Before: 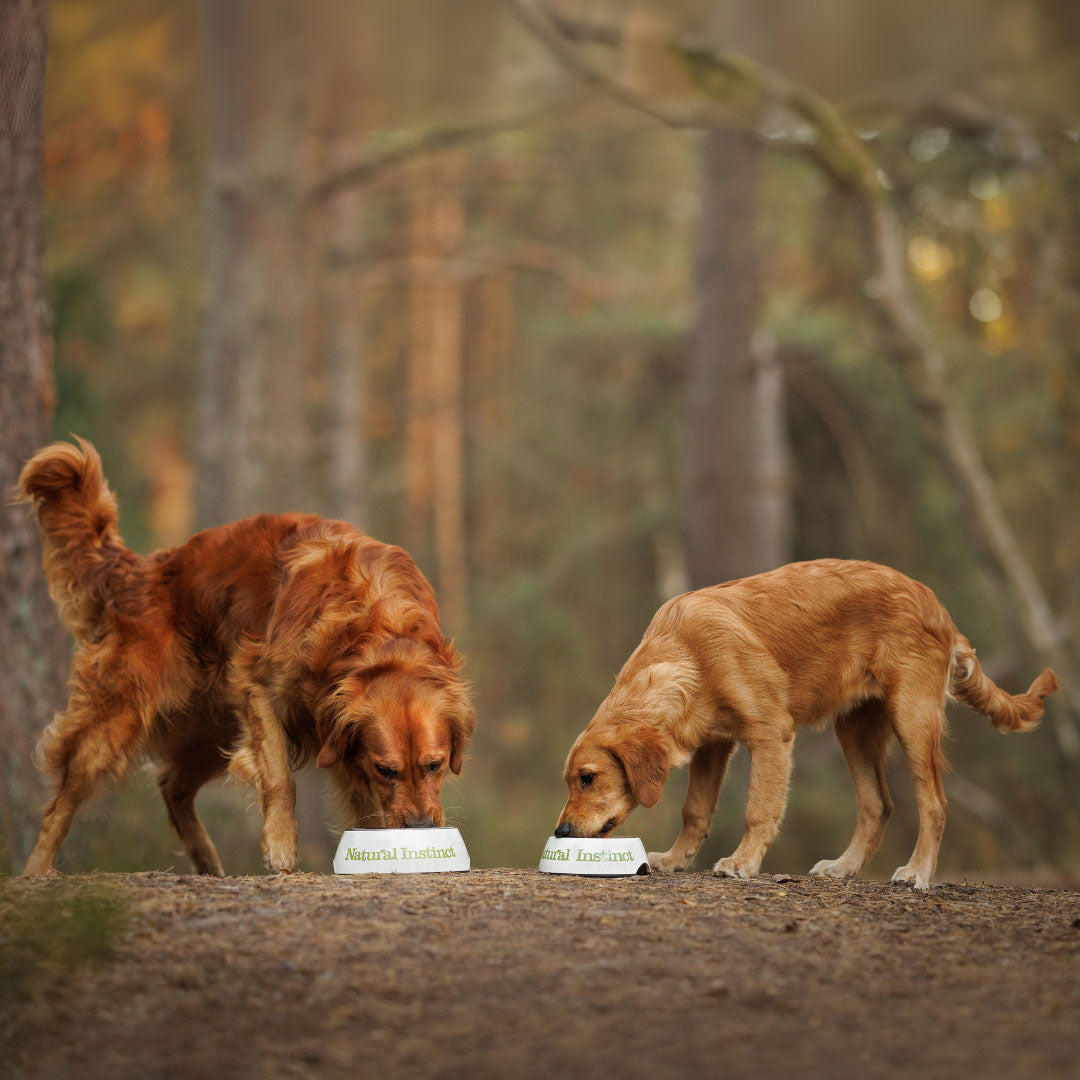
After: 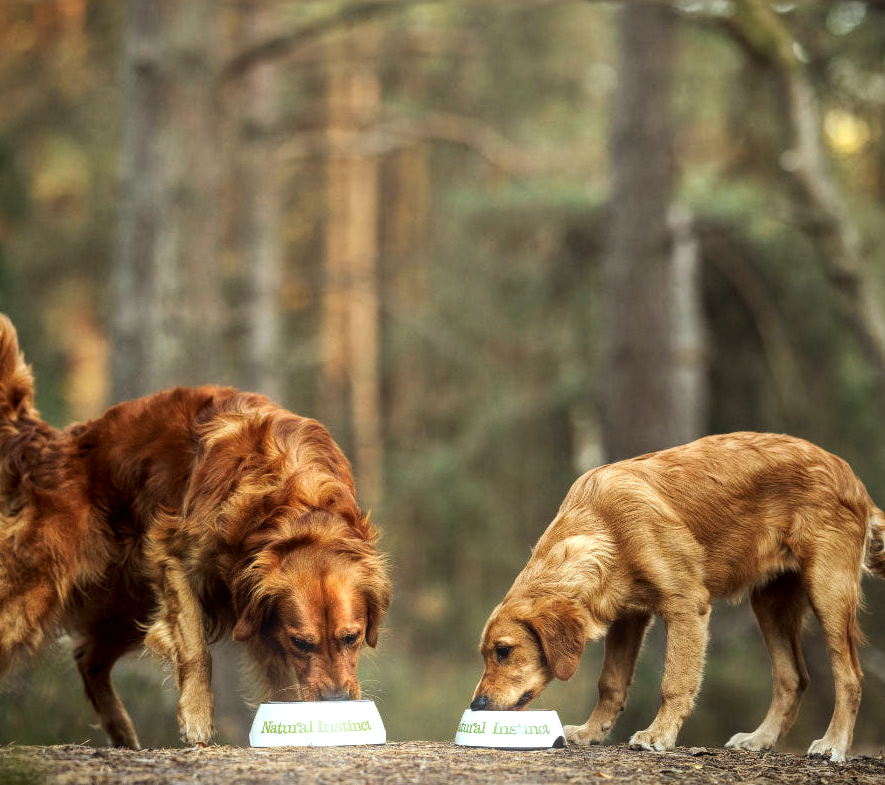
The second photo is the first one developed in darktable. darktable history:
crop: left 7.856%, top 11.836%, right 10.12%, bottom 15.387%
color calibration: illuminant as shot in camera, x 0.37, y 0.382, temperature 4313.32 K
bloom: size 13.65%, threshold 98.39%, strength 4.82%
tone equalizer: -8 EV -0.75 EV, -7 EV -0.7 EV, -6 EV -0.6 EV, -5 EV -0.4 EV, -3 EV 0.4 EV, -2 EV 0.6 EV, -1 EV 0.7 EV, +0 EV 0.75 EV, edges refinement/feathering 500, mask exposure compensation -1.57 EV, preserve details no
color correction: highlights a* -5.94, highlights b* 11.19
local contrast: on, module defaults
